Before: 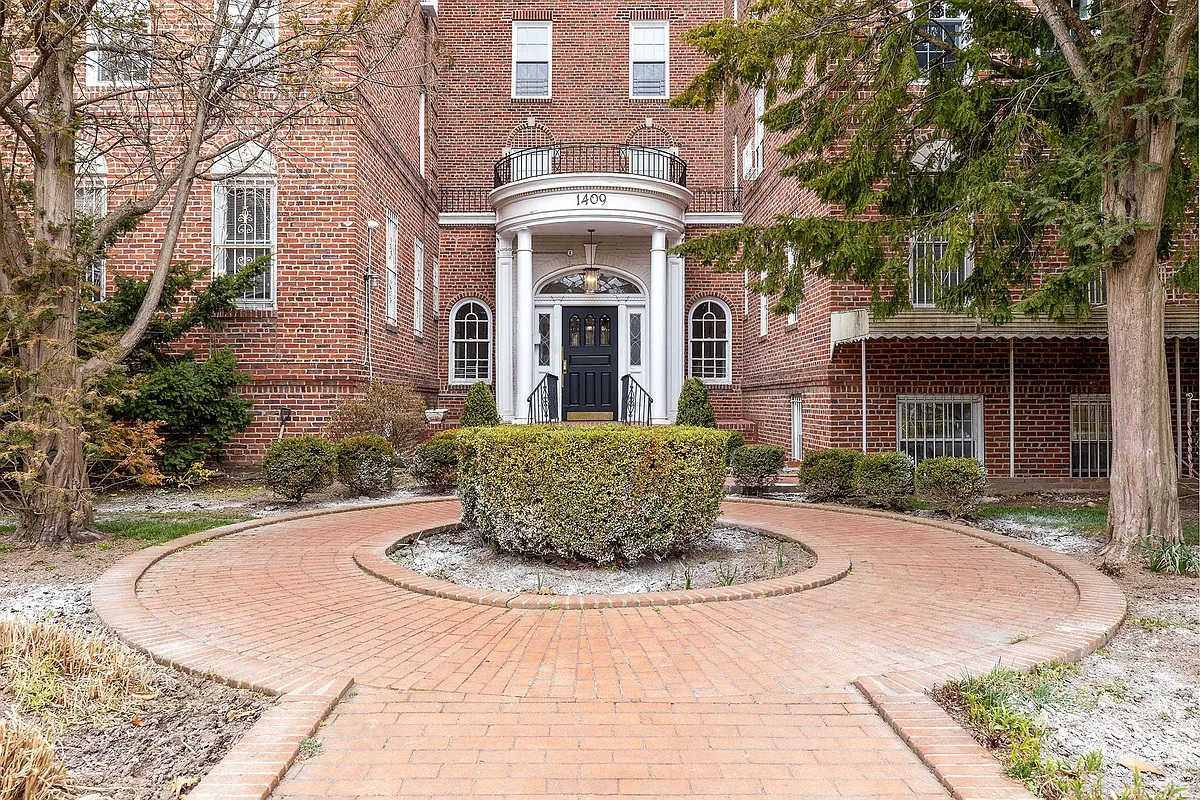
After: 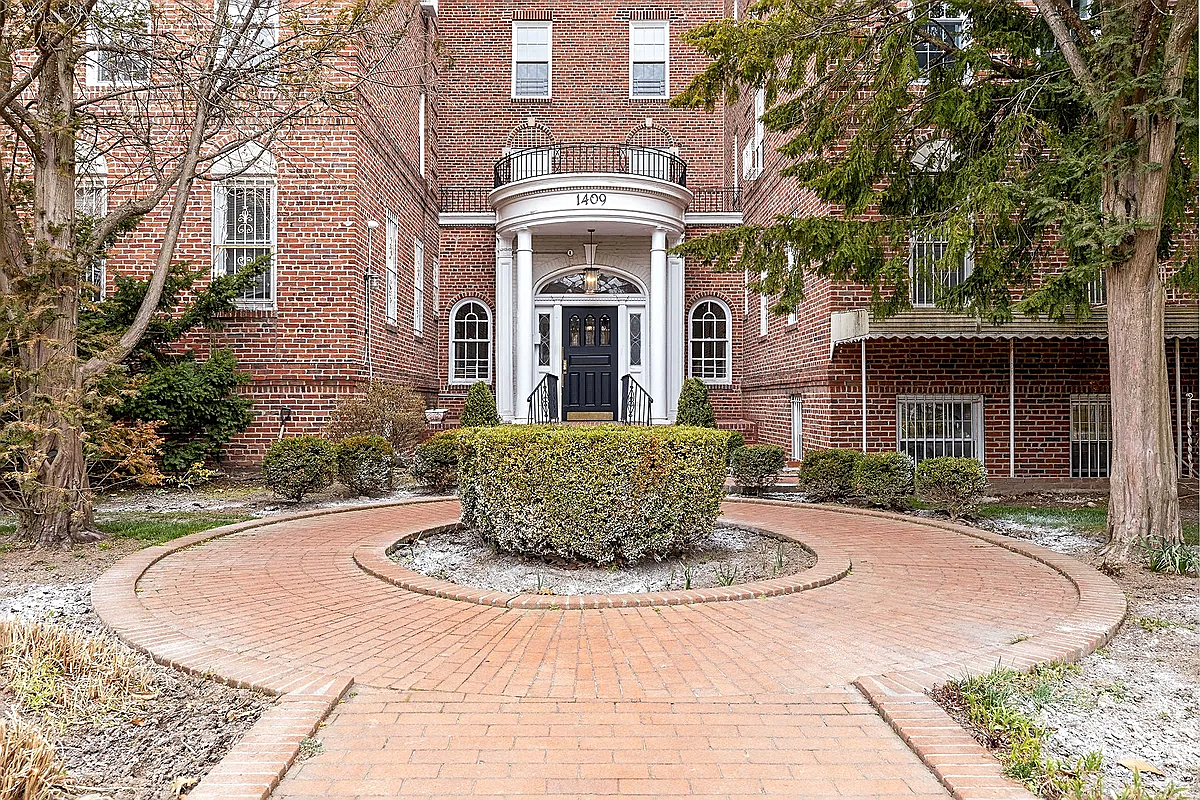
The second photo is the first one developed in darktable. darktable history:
sharpen: radius 2.186, amount 0.385, threshold 0.19
